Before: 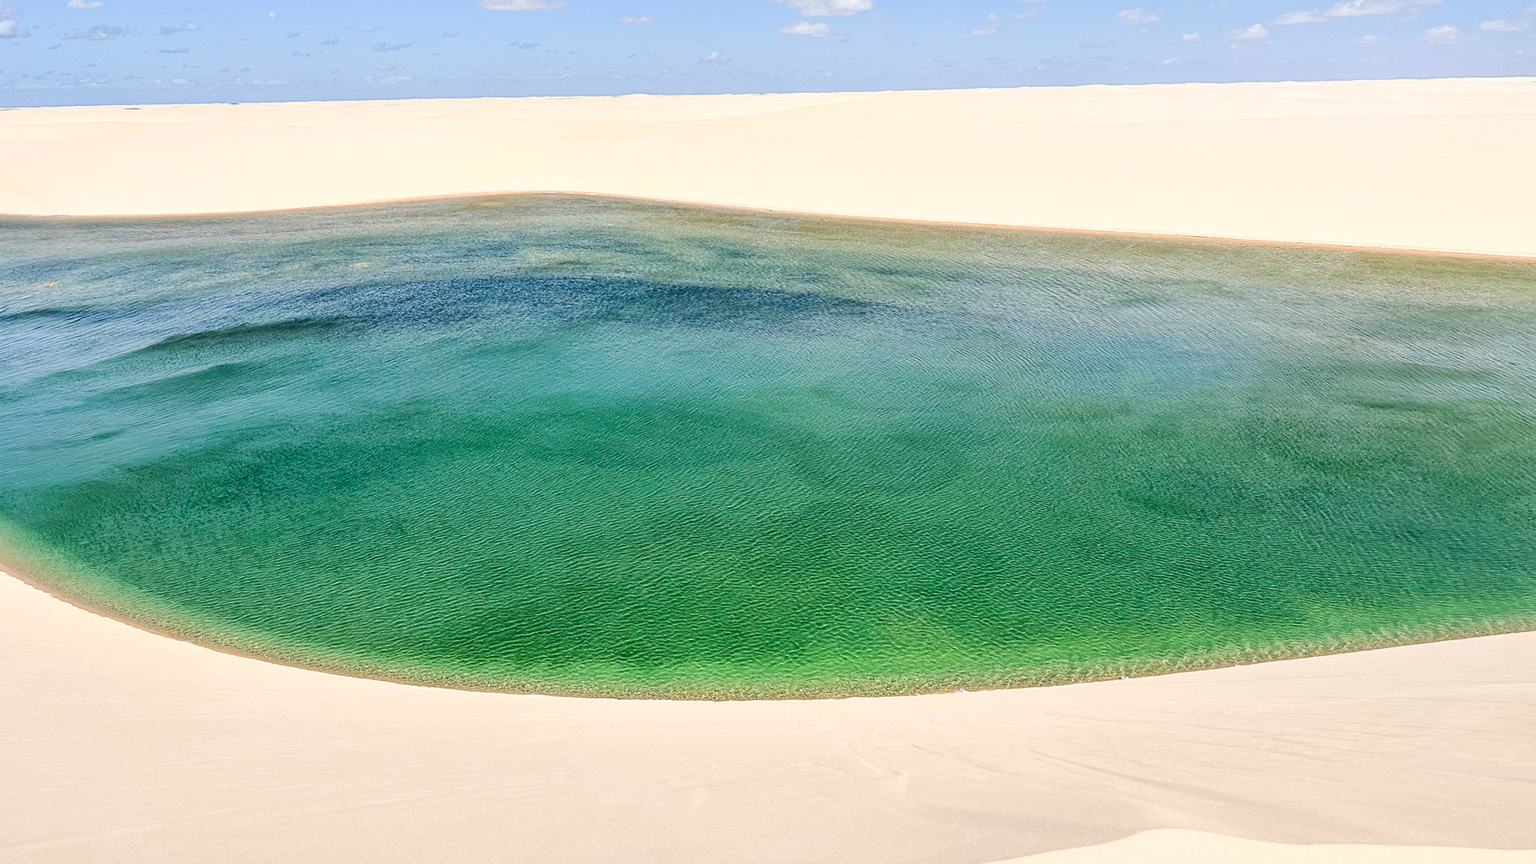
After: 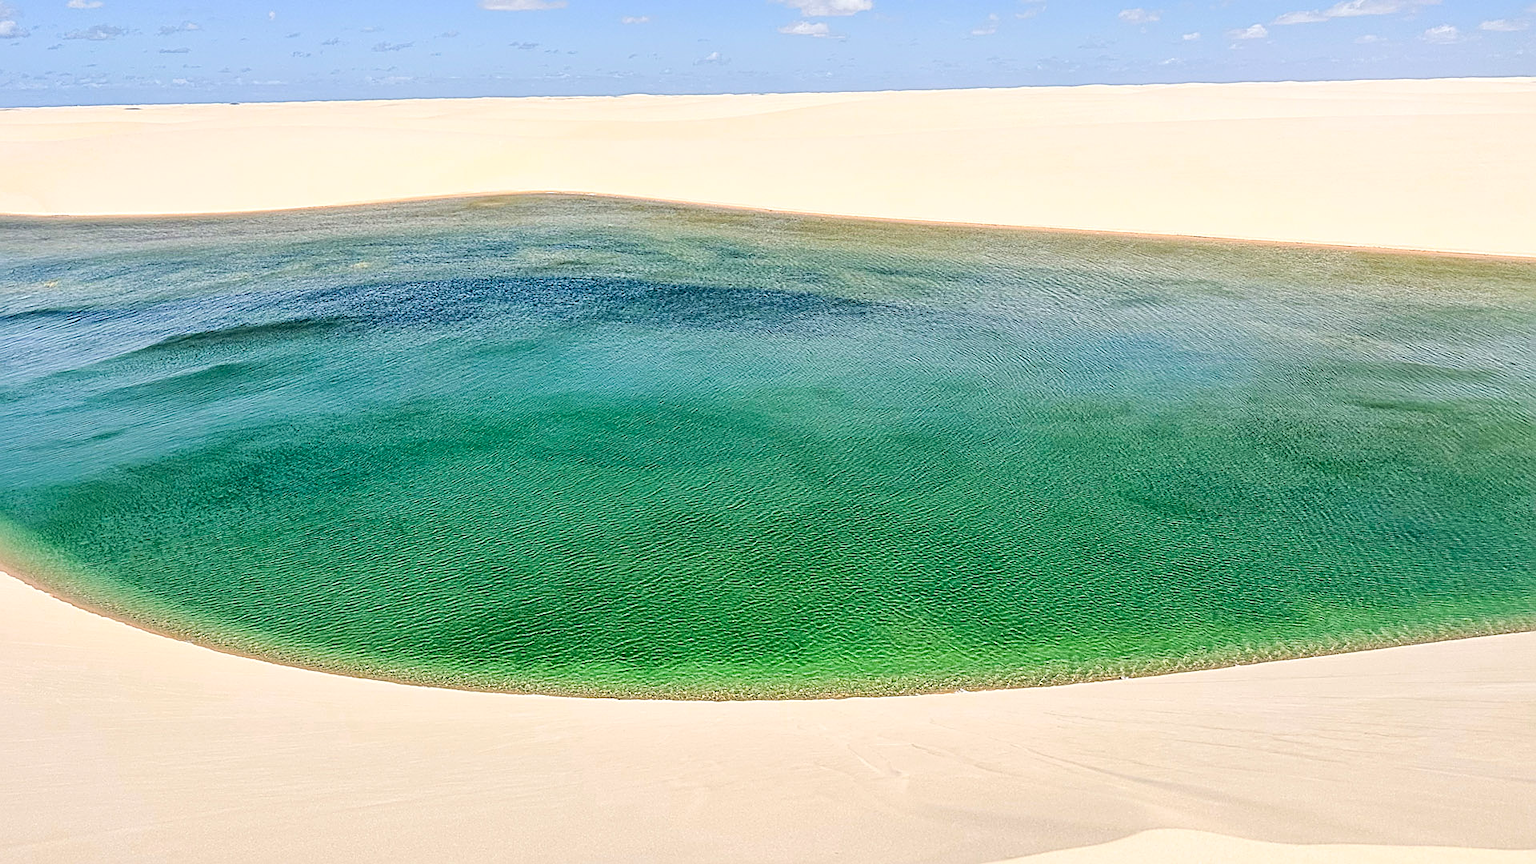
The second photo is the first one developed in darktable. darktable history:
sharpen: radius 2.543, amount 0.636
color correction: saturation 1.1
